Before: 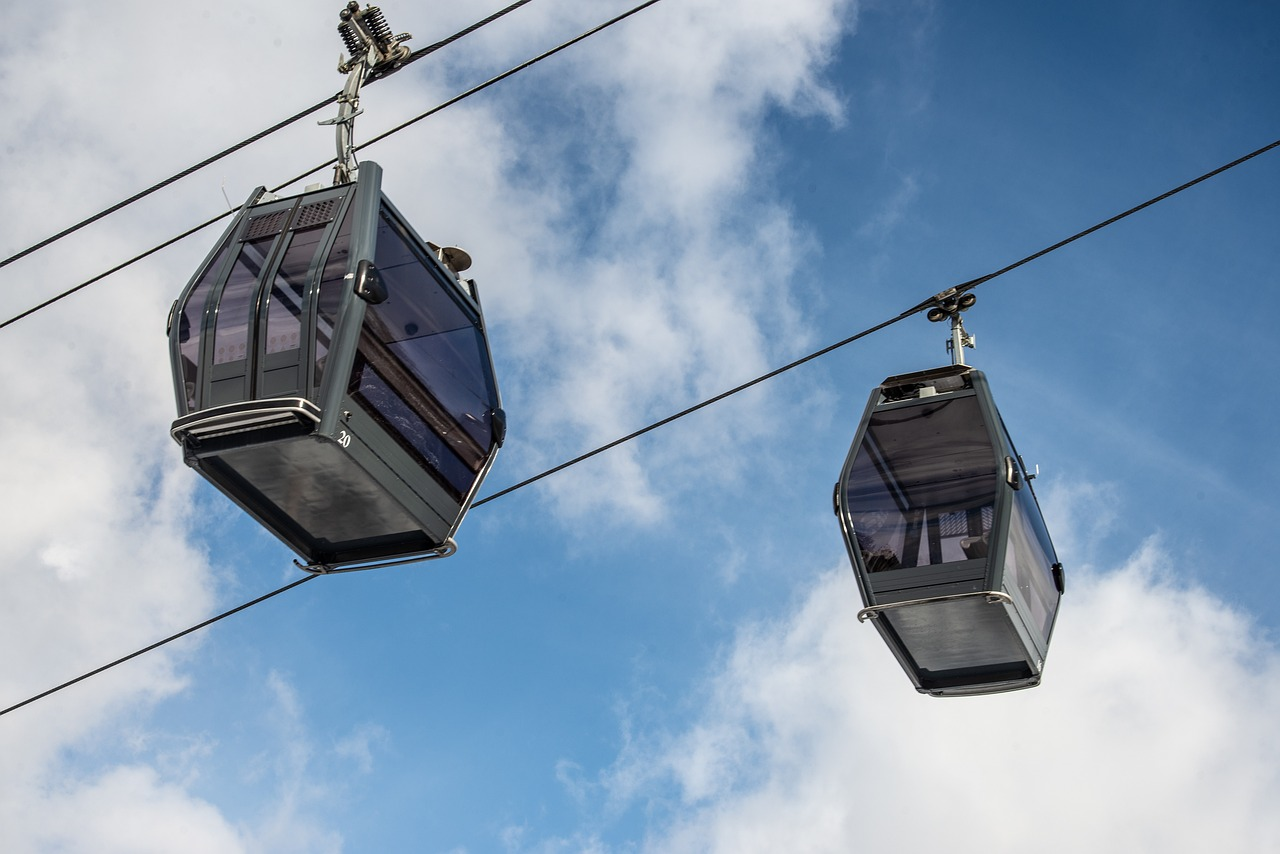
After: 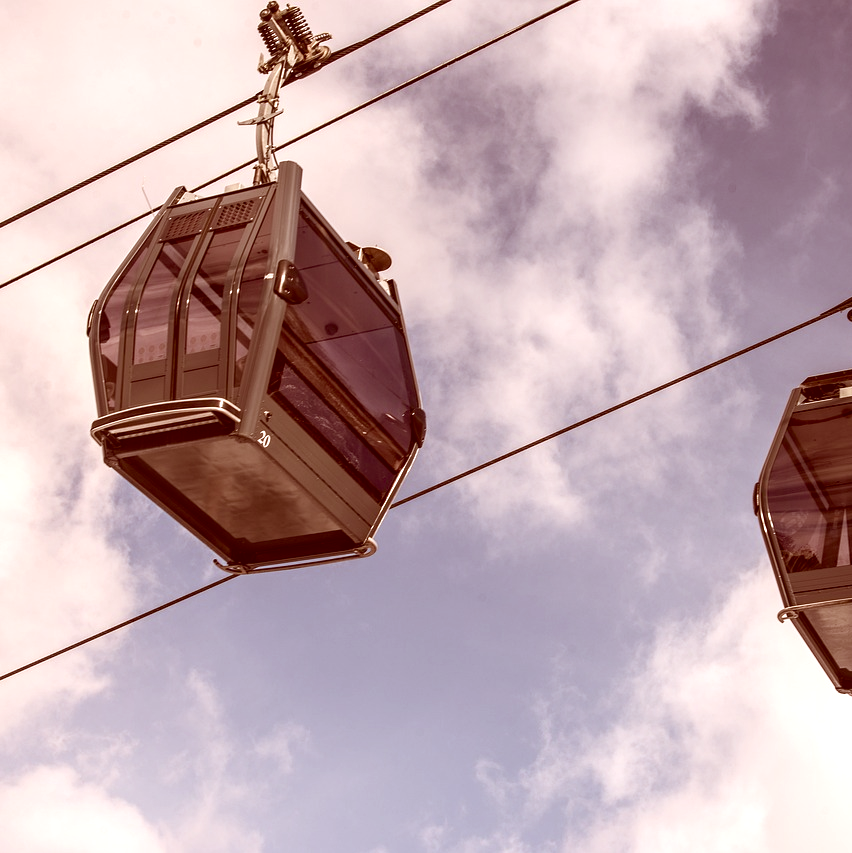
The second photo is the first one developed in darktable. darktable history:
exposure: black level correction 0, exposure 0.699 EV, compensate highlight preservation false
crop and rotate: left 6.328%, right 27.1%
tone equalizer: -8 EV 0.236 EV, -7 EV 0.398 EV, -6 EV 0.446 EV, -5 EV 0.249 EV, -3 EV -0.27 EV, -2 EV -0.411 EV, -1 EV -0.431 EV, +0 EV -0.248 EV
color correction: highlights a* 9.43, highlights b* 8.75, shadows a* 39.74, shadows b* 39.85, saturation 0.783
